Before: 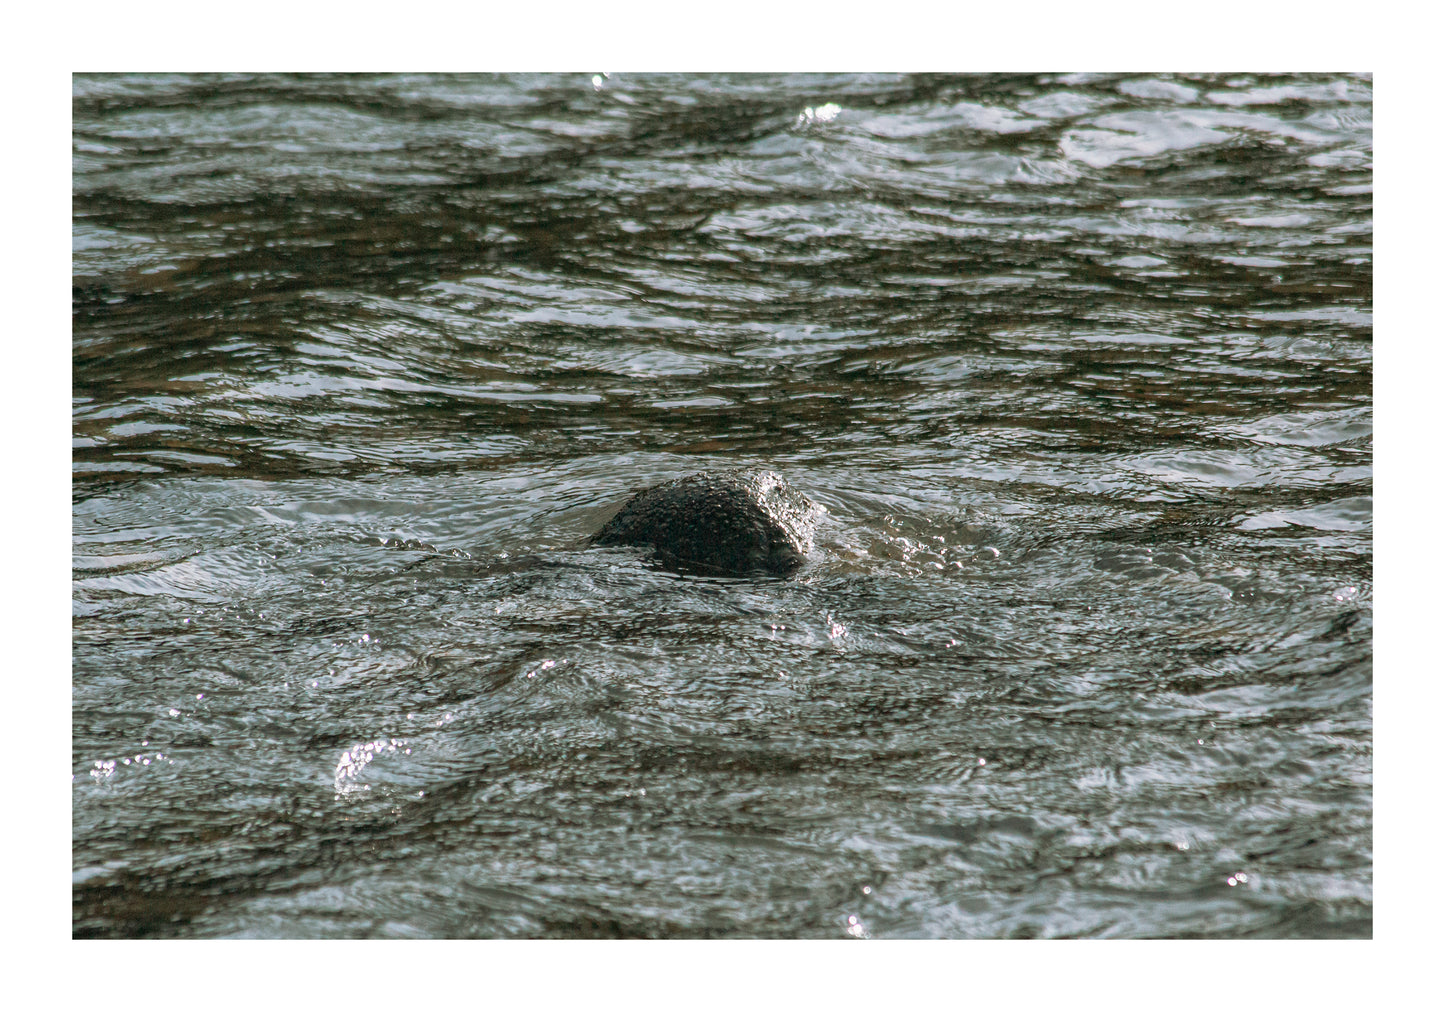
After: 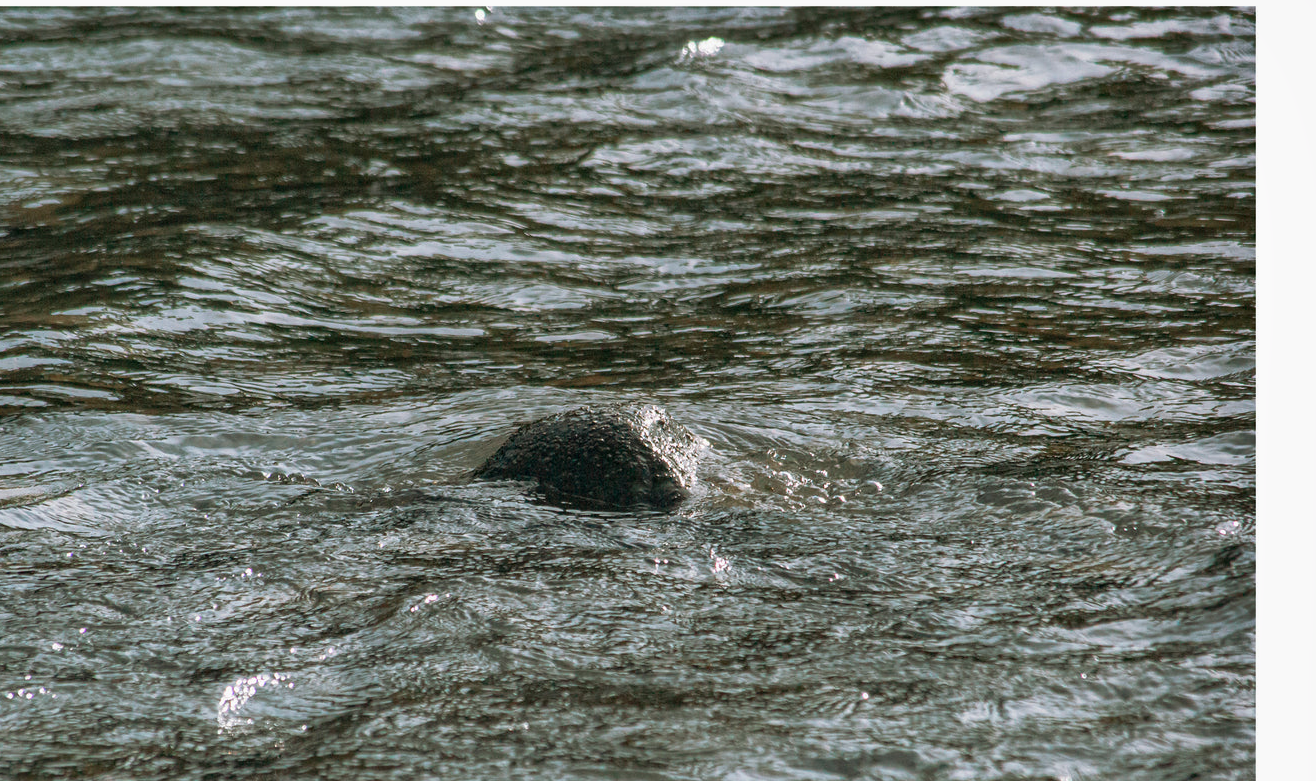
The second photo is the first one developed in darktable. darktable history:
crop: left 8.155%, top 6.611%, bottom 15.385%
shadows and highlights: shadows 43.71, white point adjustment -1.46, soften with gaussian
tone equalizer: on, module defaults
